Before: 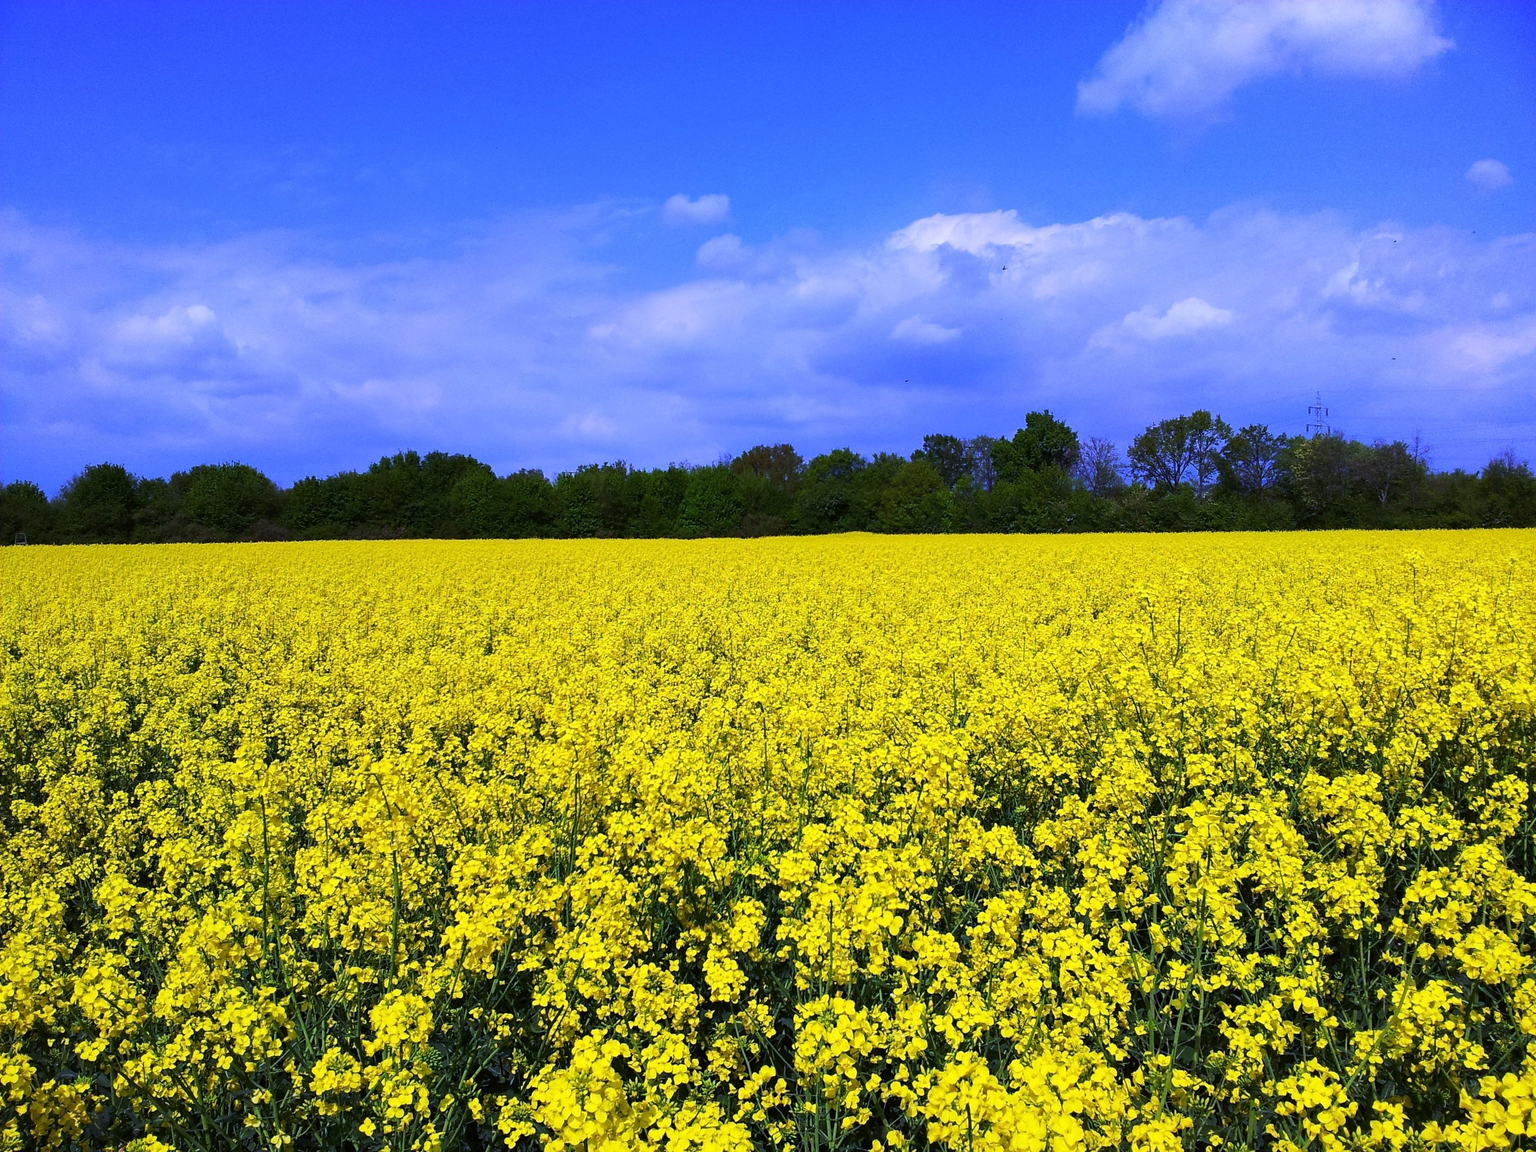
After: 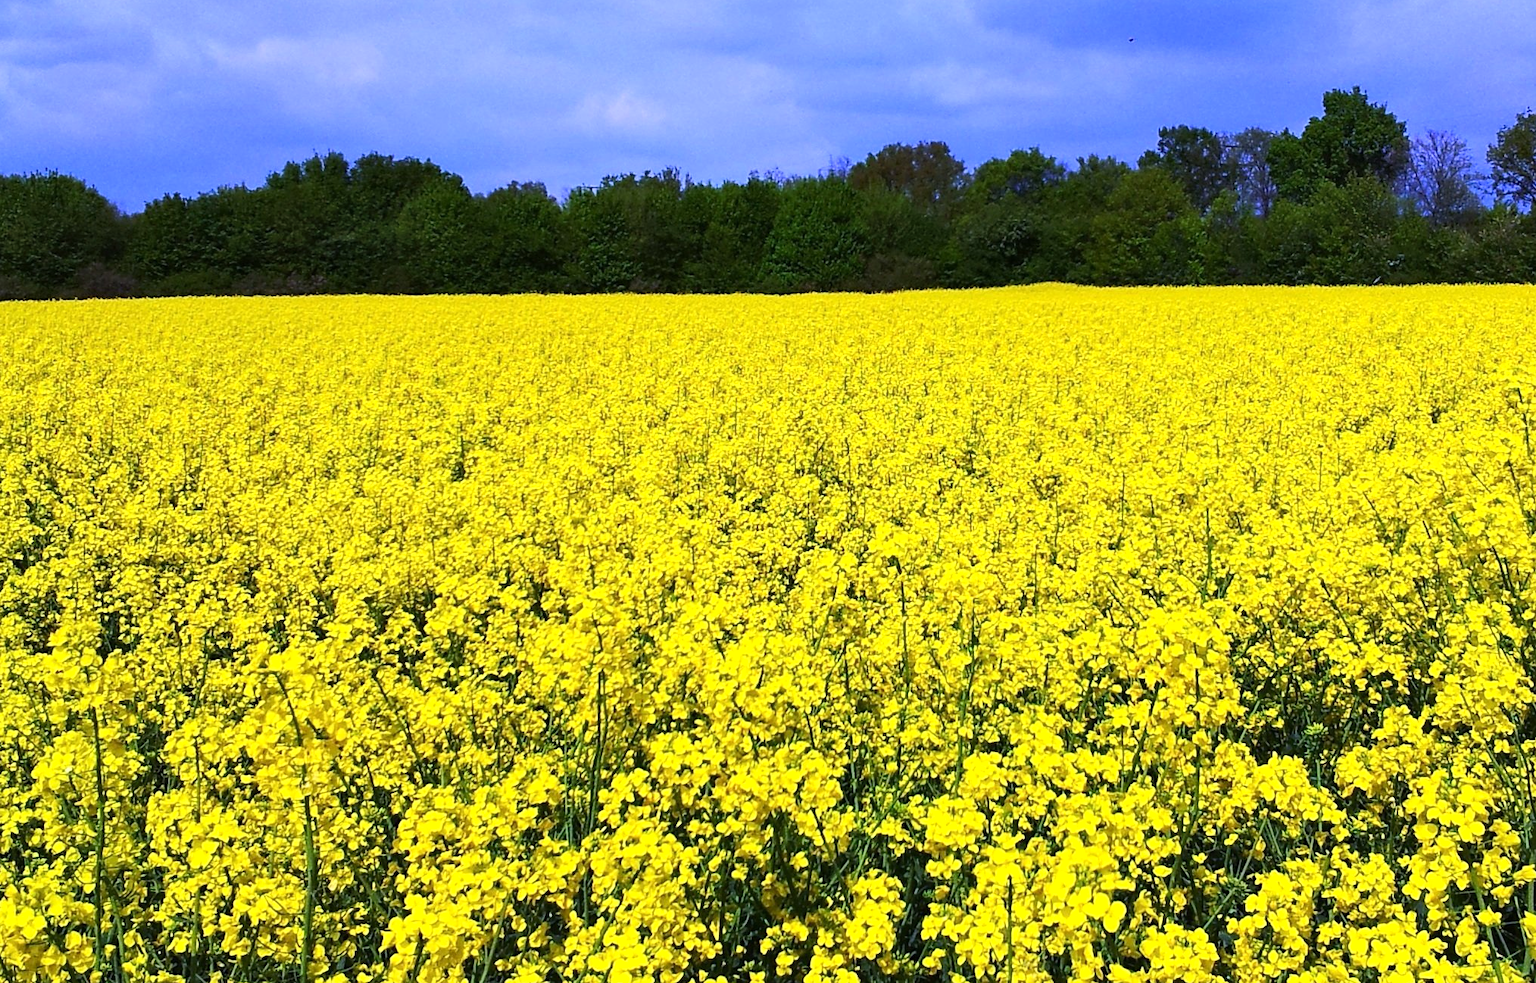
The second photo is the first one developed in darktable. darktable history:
exposure: compensate highlight preservation false
crop: left 13.285%, top 30.932%, right 24.578%, bottom 16.035%
shadows and highlights: radius 46.9, white point adjustment 6.58, compress 80.02%, soften with gaussian
contrast brightness saturation: contrast 0.099, brightness 0.03, saturation 0.09
